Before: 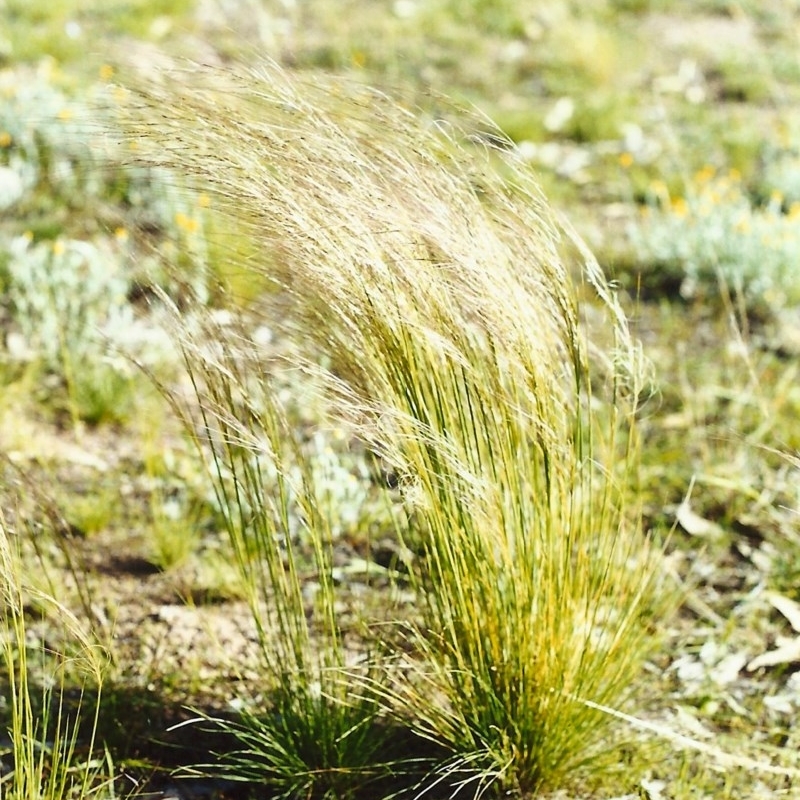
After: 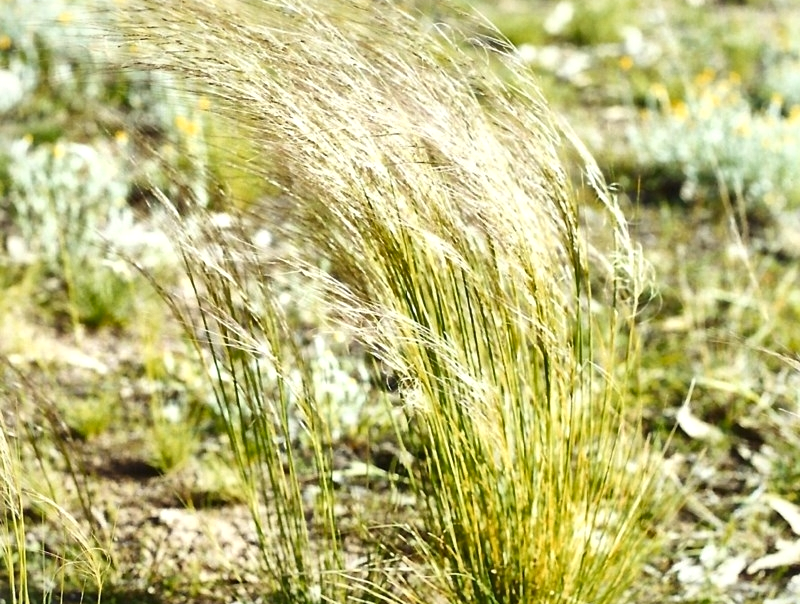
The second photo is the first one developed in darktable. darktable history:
local contrast: mode bilateral grid, contrast 51, coarseness 49, detail 150%, midtone range 0.2
crop and rotate: top 12.174%, bottom 12.325%
